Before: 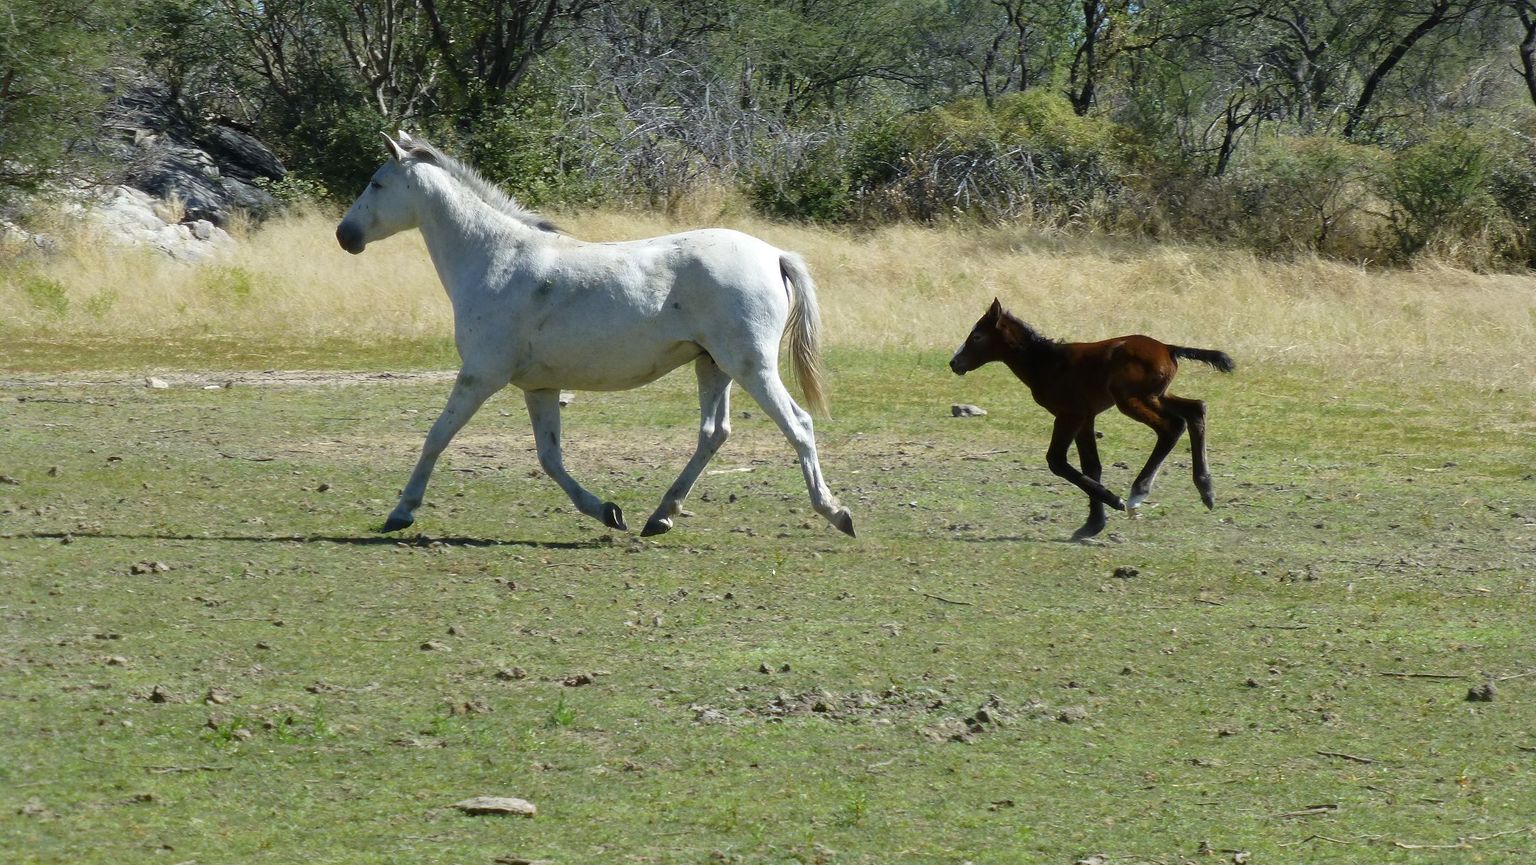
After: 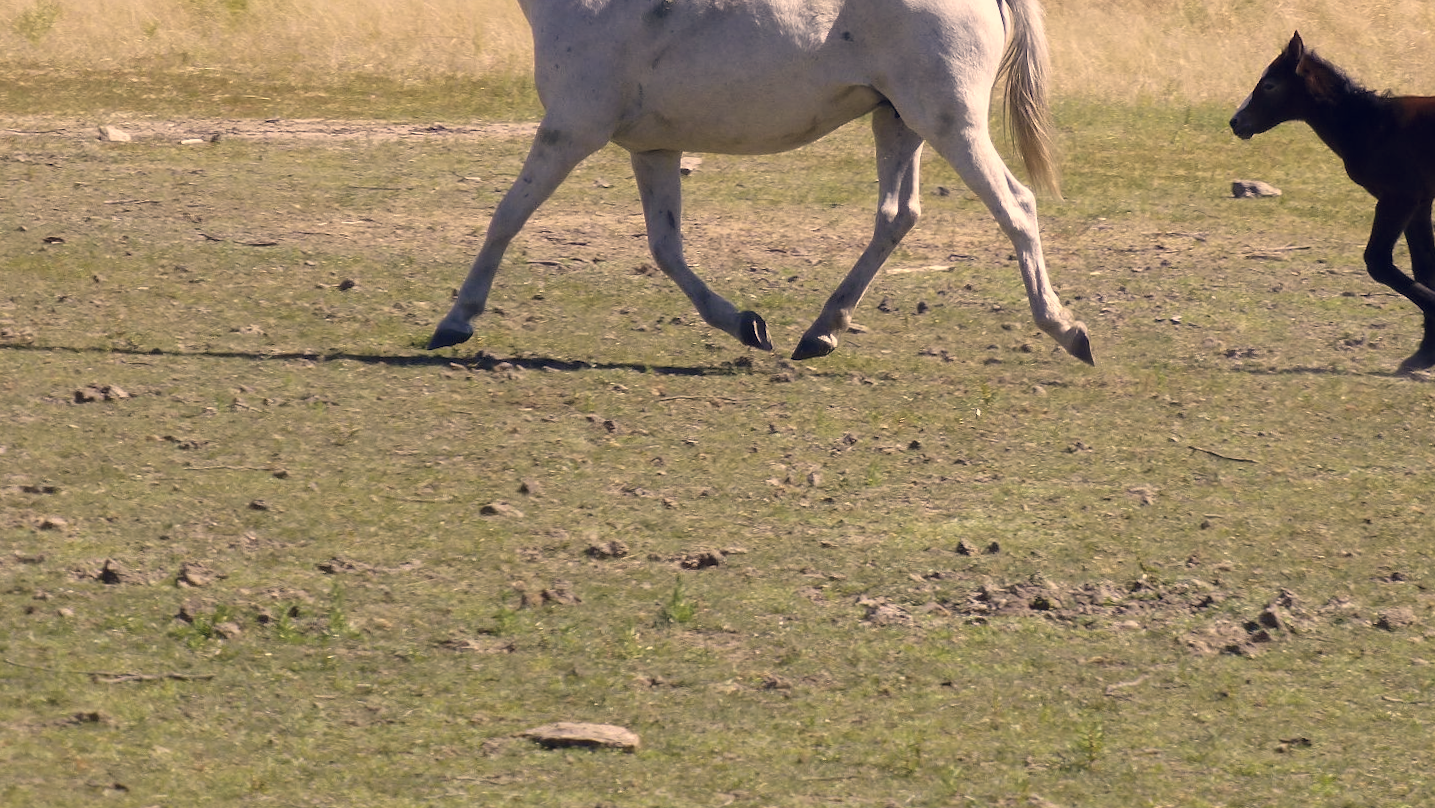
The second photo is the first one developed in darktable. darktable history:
crop and rotate: angle -0.82°, left 3.85%, top 31.828%, right 27.992%
tone equalizer: on, module defaults
color correction: highlights a* 19.59, highlights b* 27.49, shadows a* 3.46, shadows b* -17.28, saturation 0.73
